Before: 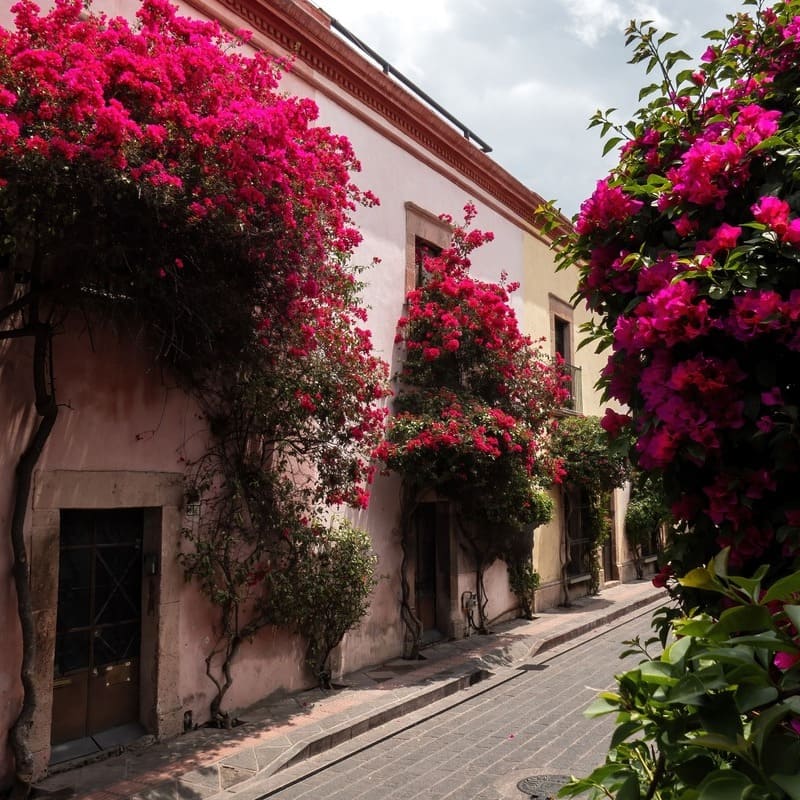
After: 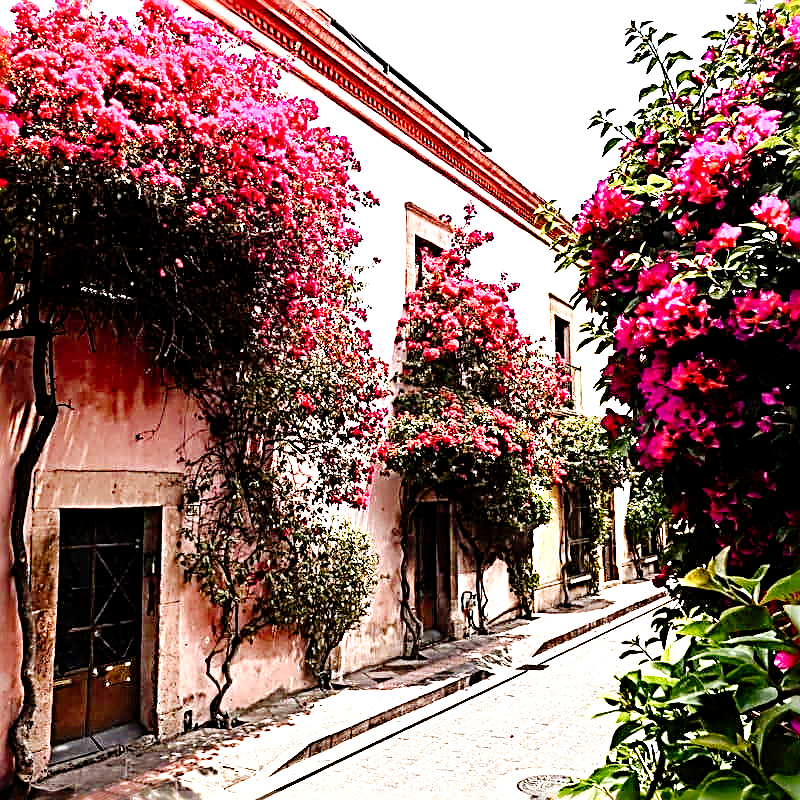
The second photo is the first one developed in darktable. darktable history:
exposure: black level correction 0.001, exposure 1.85 EV, compensate exposure bias true, compensate highlight preservation false
tone curve: curves: ch0 [(0, 0) (0.003, 0) (0.011, 0.002) (0.025, 0.004) (0.044, 0.007) (0.069, 0.015) (0.1, 0.025) (0.136, 0.04) (0.177, 0.09) (0.224, 0.152) (0.277, 0.239) (0.335, 0.335) (0.399, 0.43) (0.468, 0.524) (0.543, 0.621) (0.623, 0.712) (0.709, 0.792) (0.801, 0.871) (0.898, 0.951) (1, 1)], preserve colors none
sharpen: radius 3.201, amount 1.749
color balance rgb: perceptual saturation grading › global saturation 20%, perceptual saturation grading › highlights -24.734%, perceptual saturation grading › shadows 24.87%
